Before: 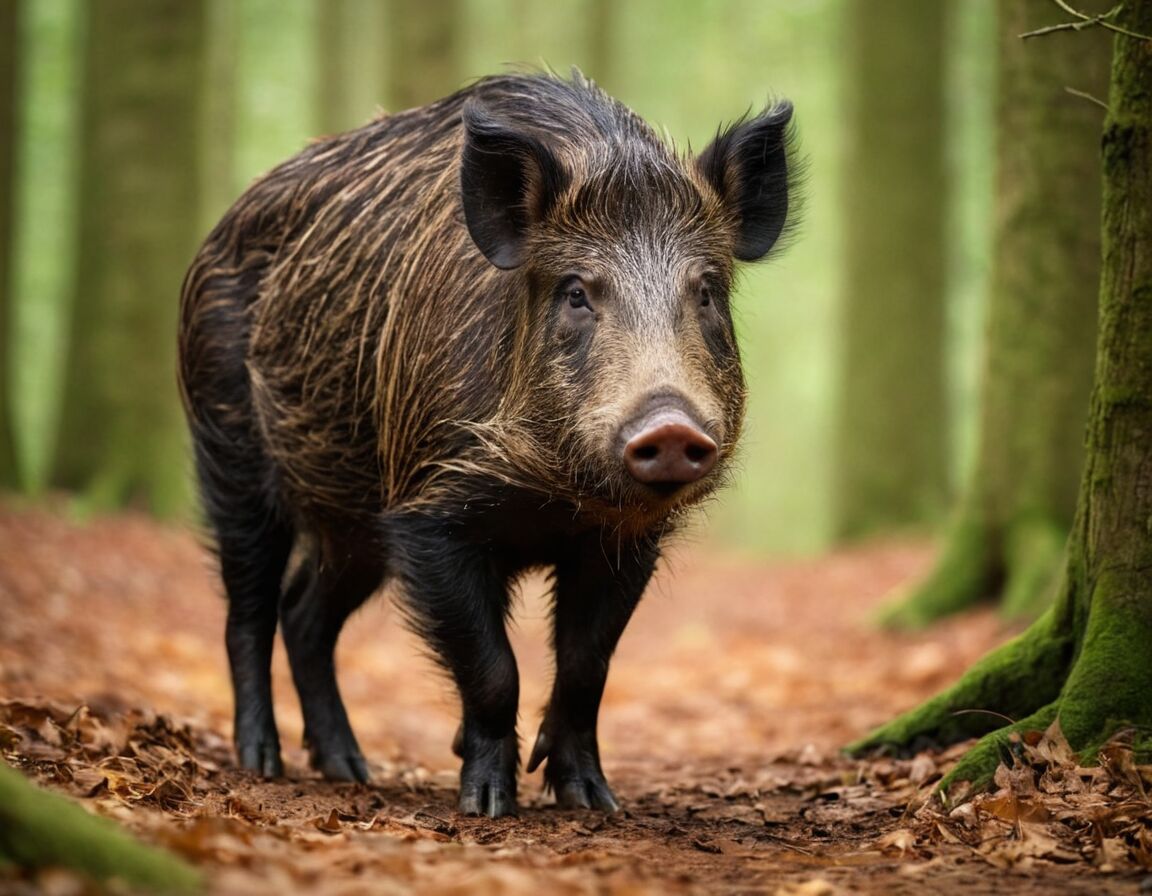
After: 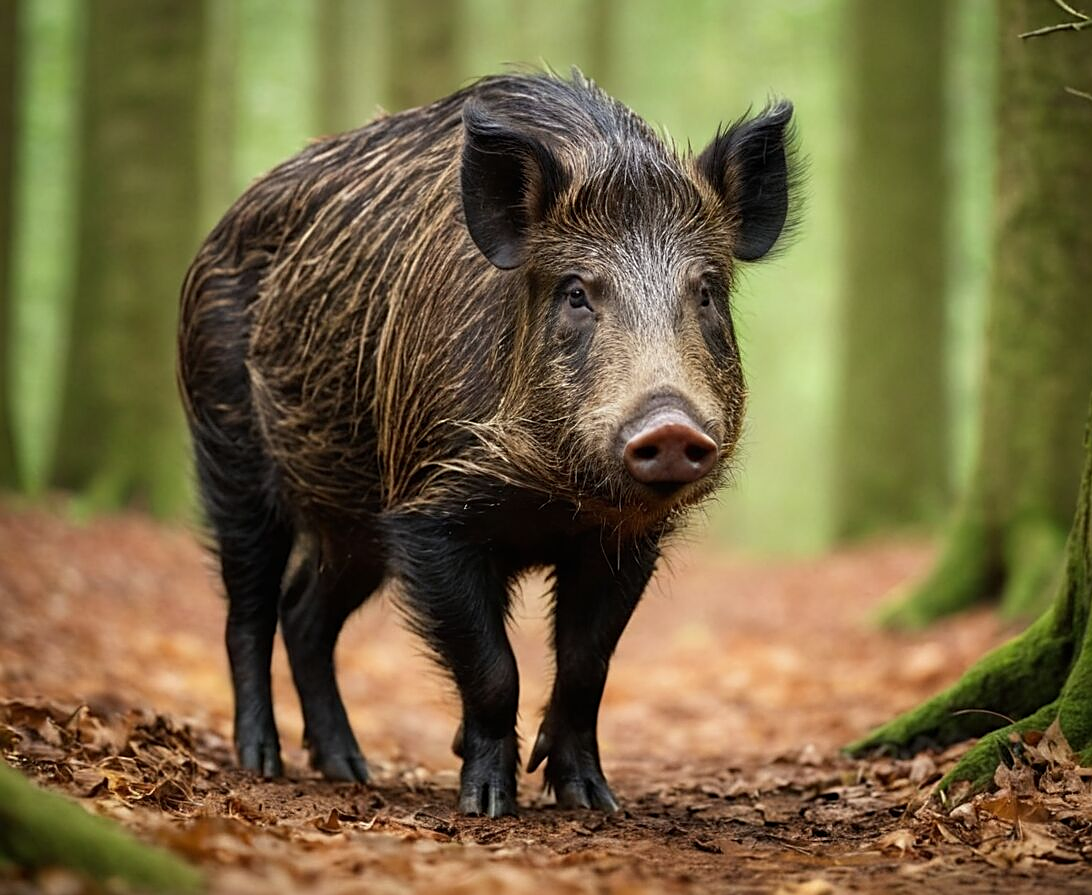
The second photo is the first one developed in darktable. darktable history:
sharpen: on, module defaults
white balance: red 0.978, blue 0.999
crop and rotate: right 5.167%
